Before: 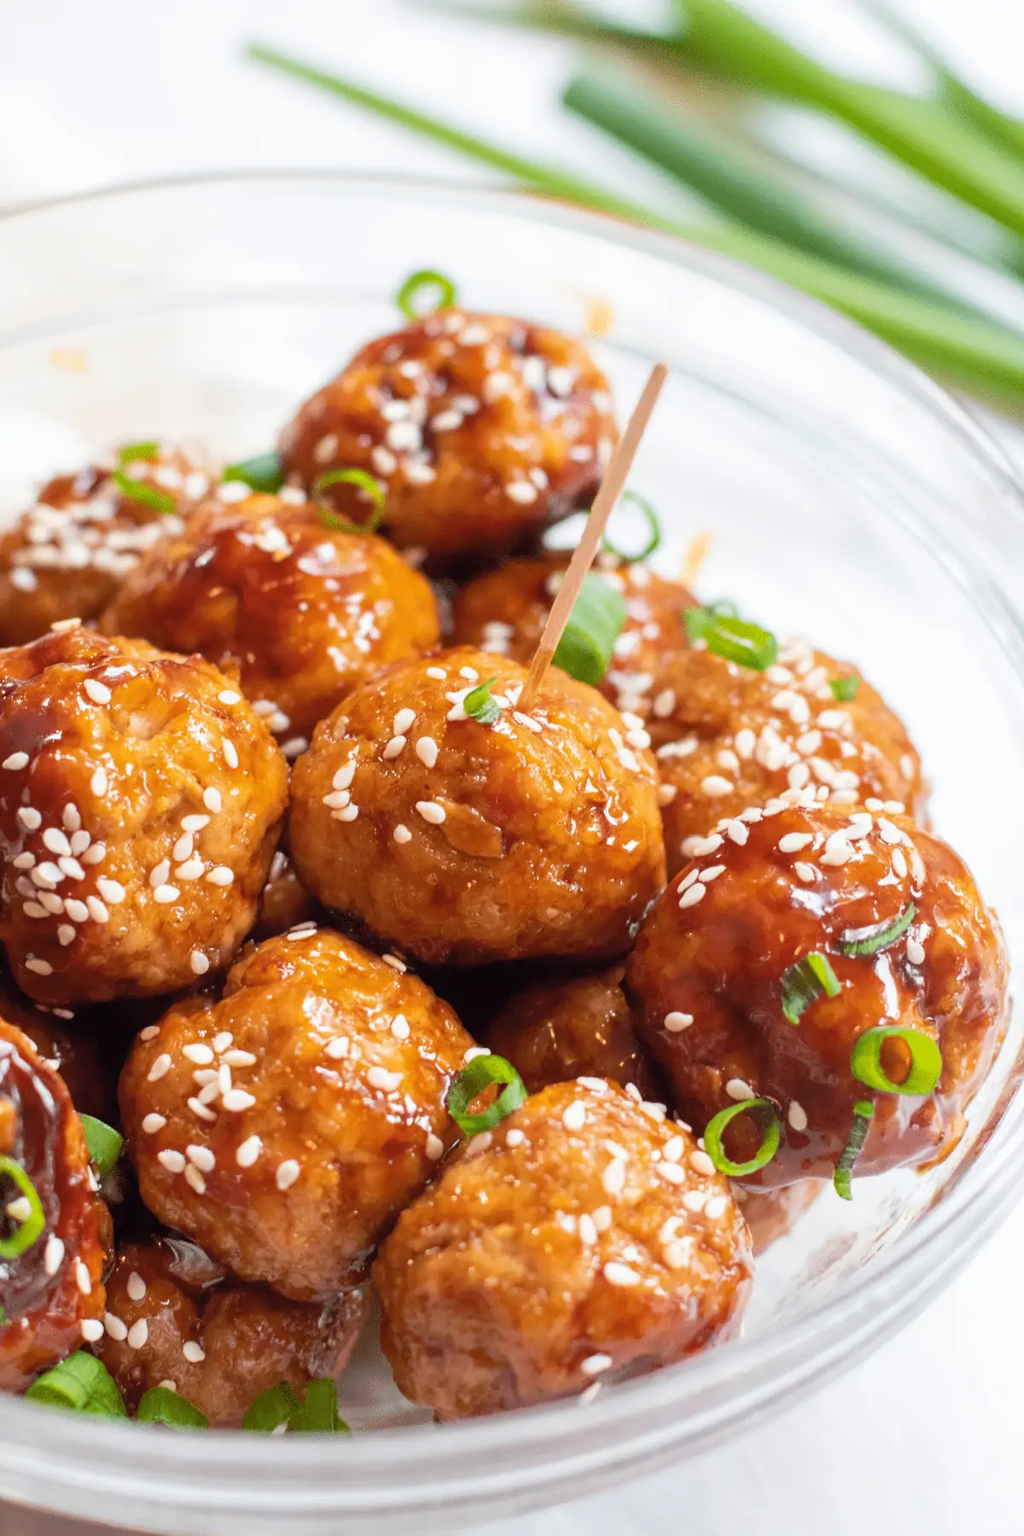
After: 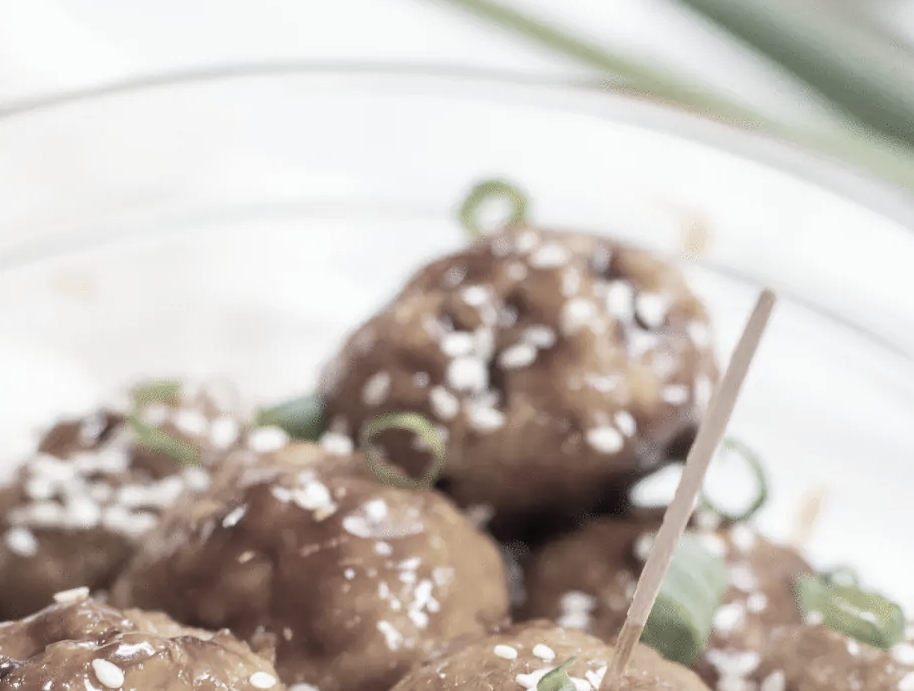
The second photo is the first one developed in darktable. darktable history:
color correction: highlights b* 0.061, saturation 0.253
crop: left 0.548%, top 7.627%, right 23.261%, bottom 53.955%
